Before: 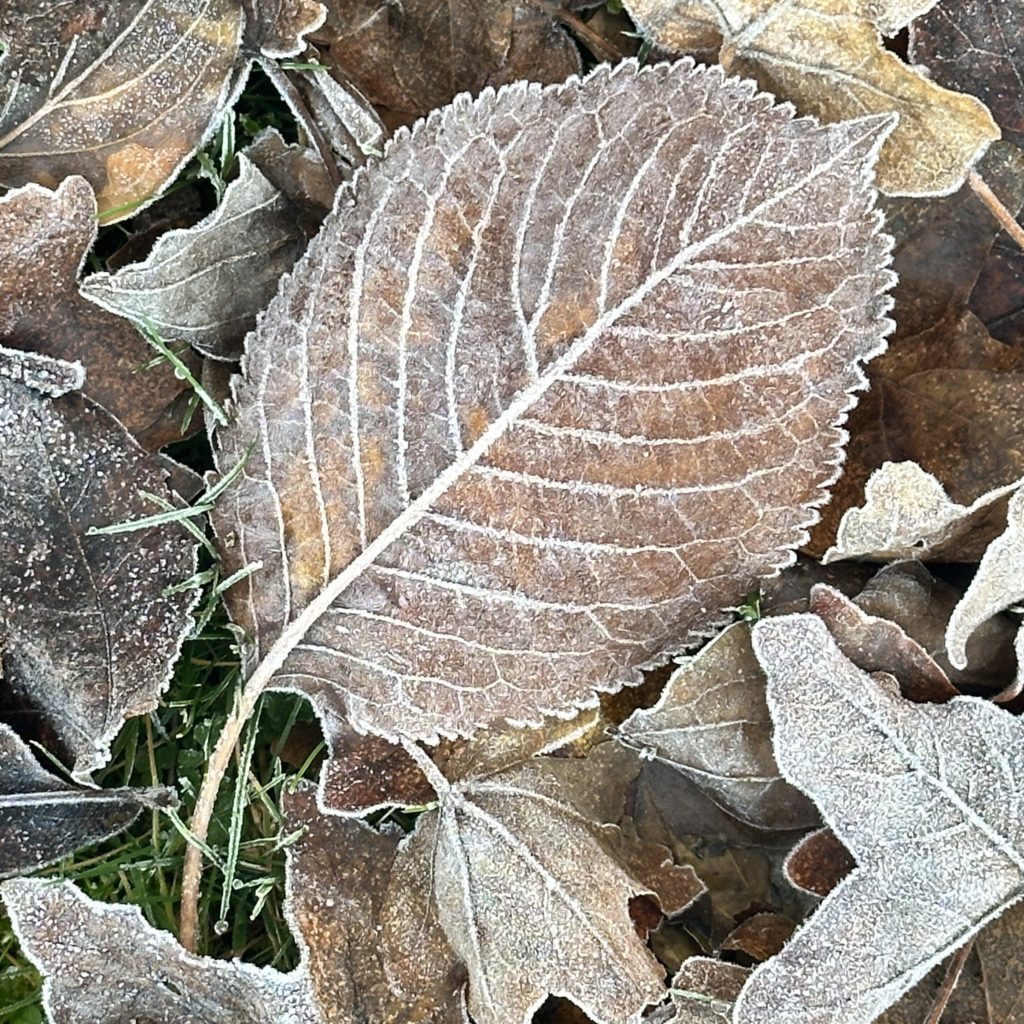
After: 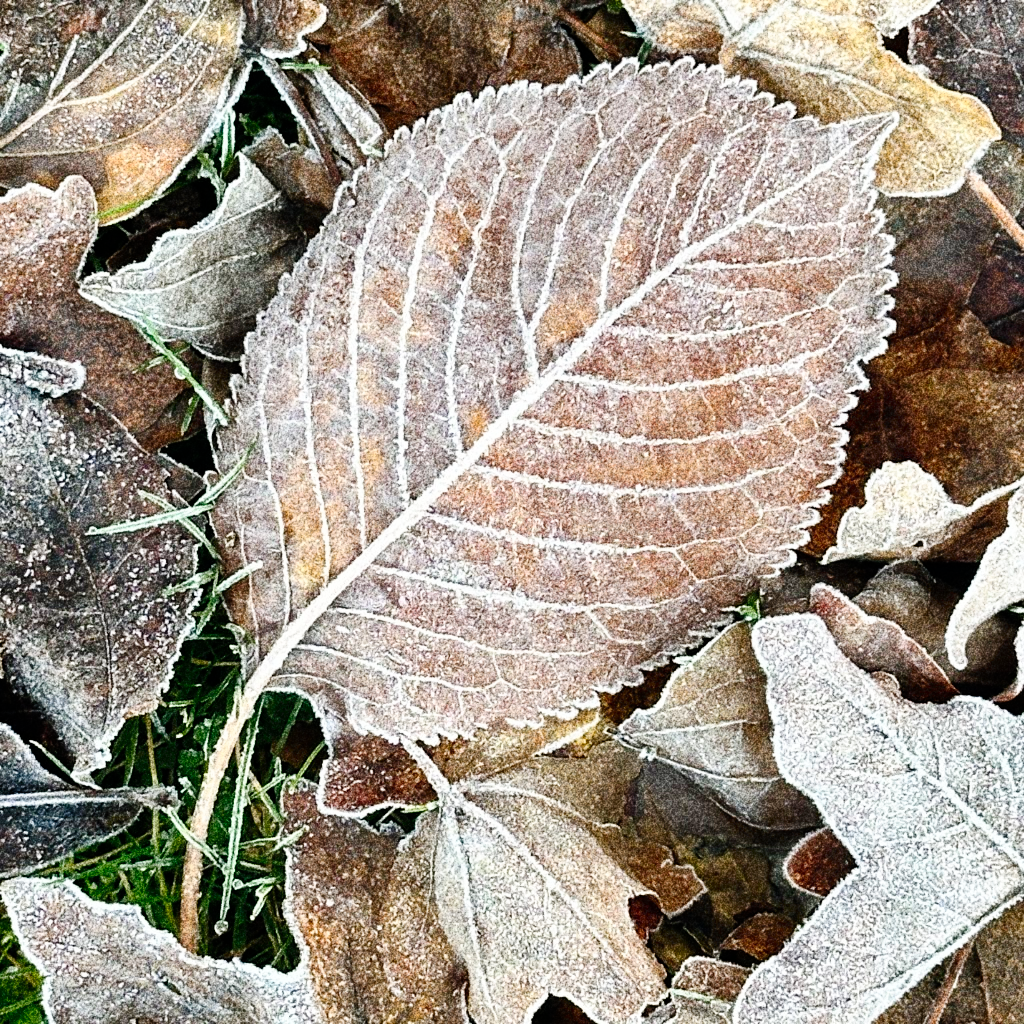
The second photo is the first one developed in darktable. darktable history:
grain: coarseness 30.02 ISO, strength 100%
tone curve: curves: ch0 [(0, 0) (0.003, 0) (0.011, 0.002) (0.025, 0.004) (0.044, 0.007) (0.069, 0.015) (0.1, 0.025) (0.136, 0.04) (0.177, 0.09) (0.224, 0.152) (0.277, 0.239) (0.335, 0.335) (0.399, 0.43) (0.468, 0.524) (0.543, 0.621) (0.623, 0.712) (0.709, 0.792) (0.801, 0.871) (0.898, 0.951) (1, 1)], preserve colors none
